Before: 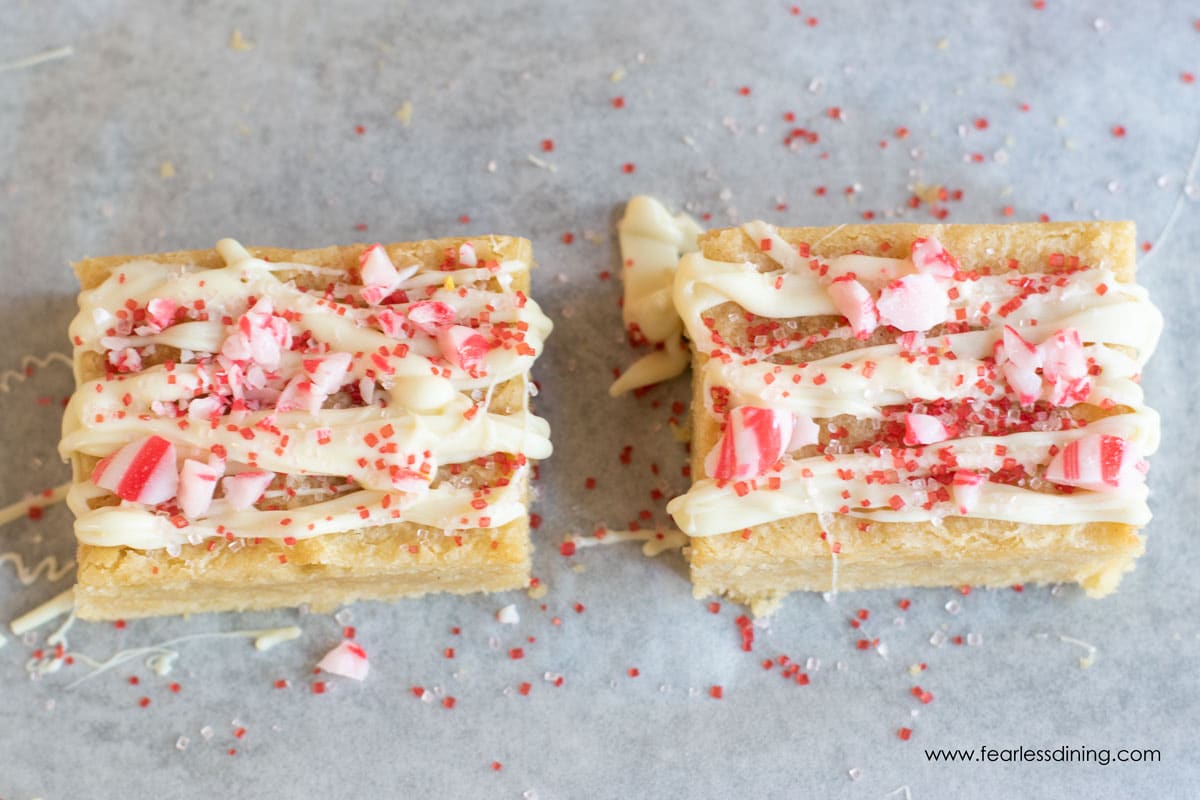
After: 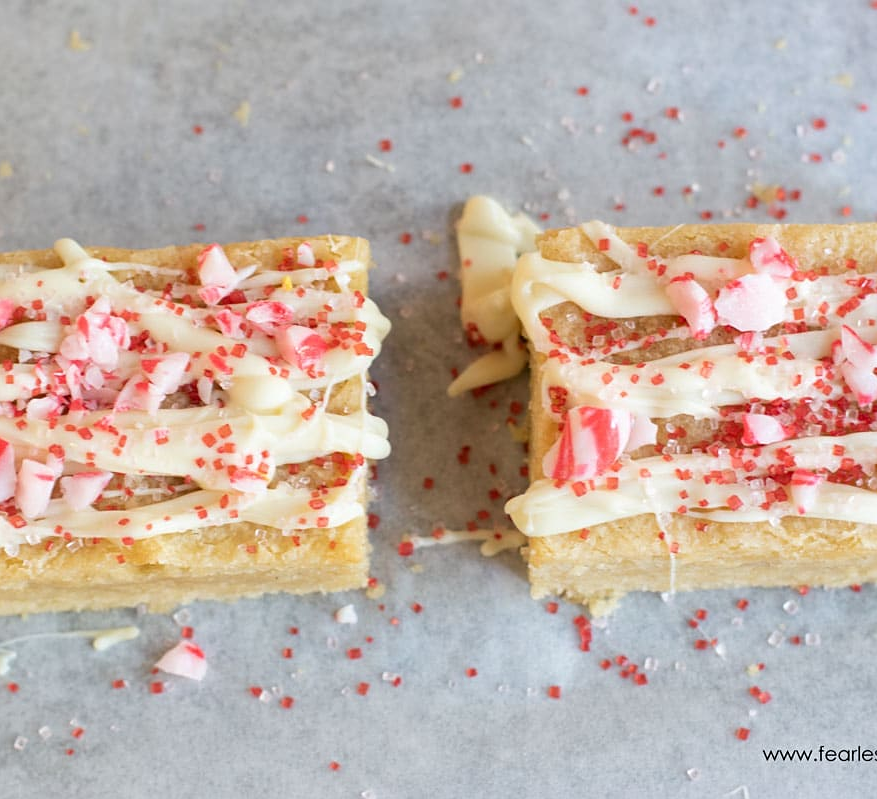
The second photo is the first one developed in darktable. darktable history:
sharpen: amount 0.211
crop: left 13.539%, right 13.32%
